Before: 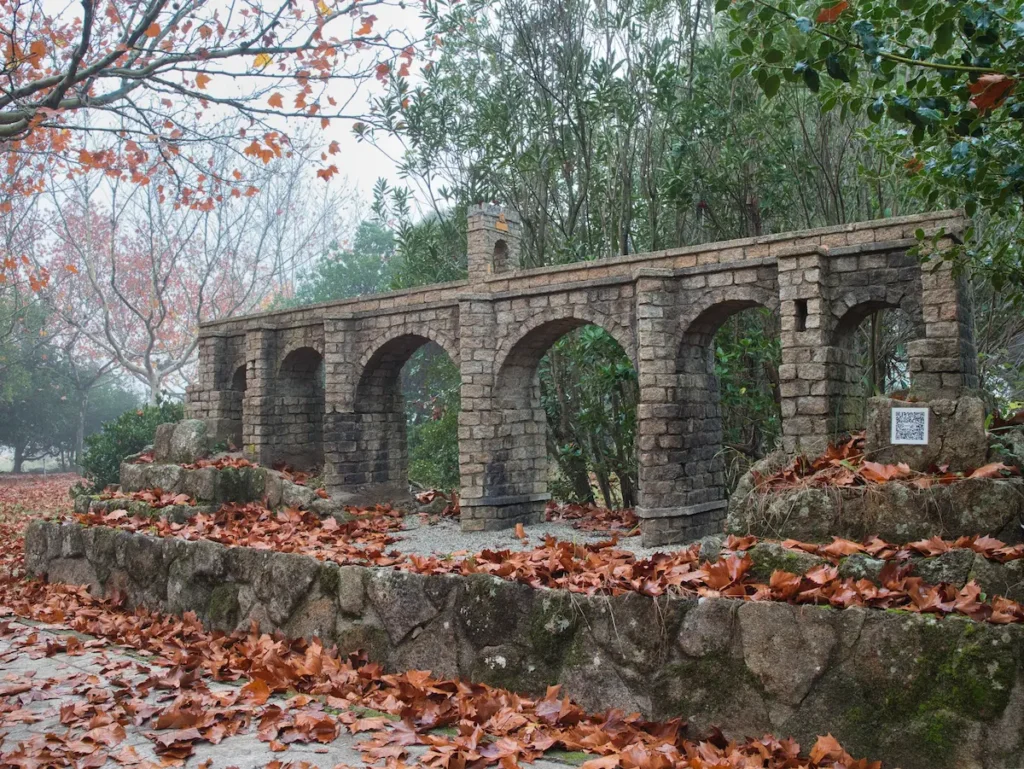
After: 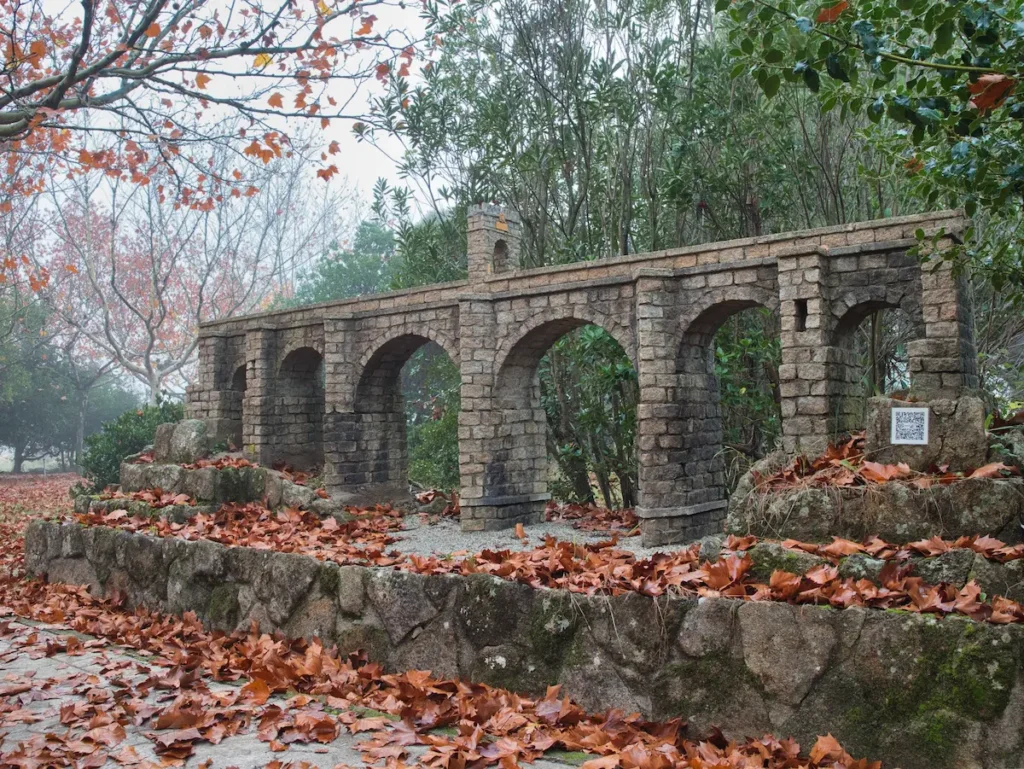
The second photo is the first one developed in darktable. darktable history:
shadows and highlights: shadows 37.27, highlights -28.18, soften with gaussian
